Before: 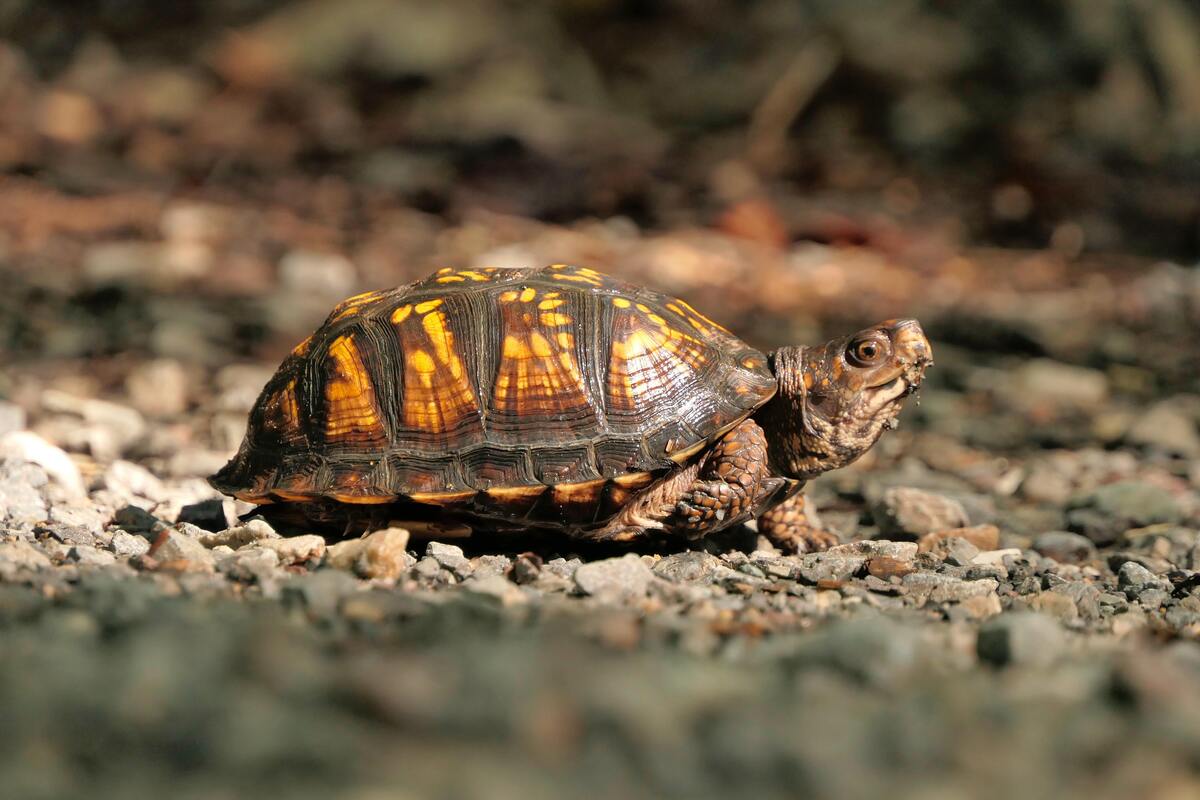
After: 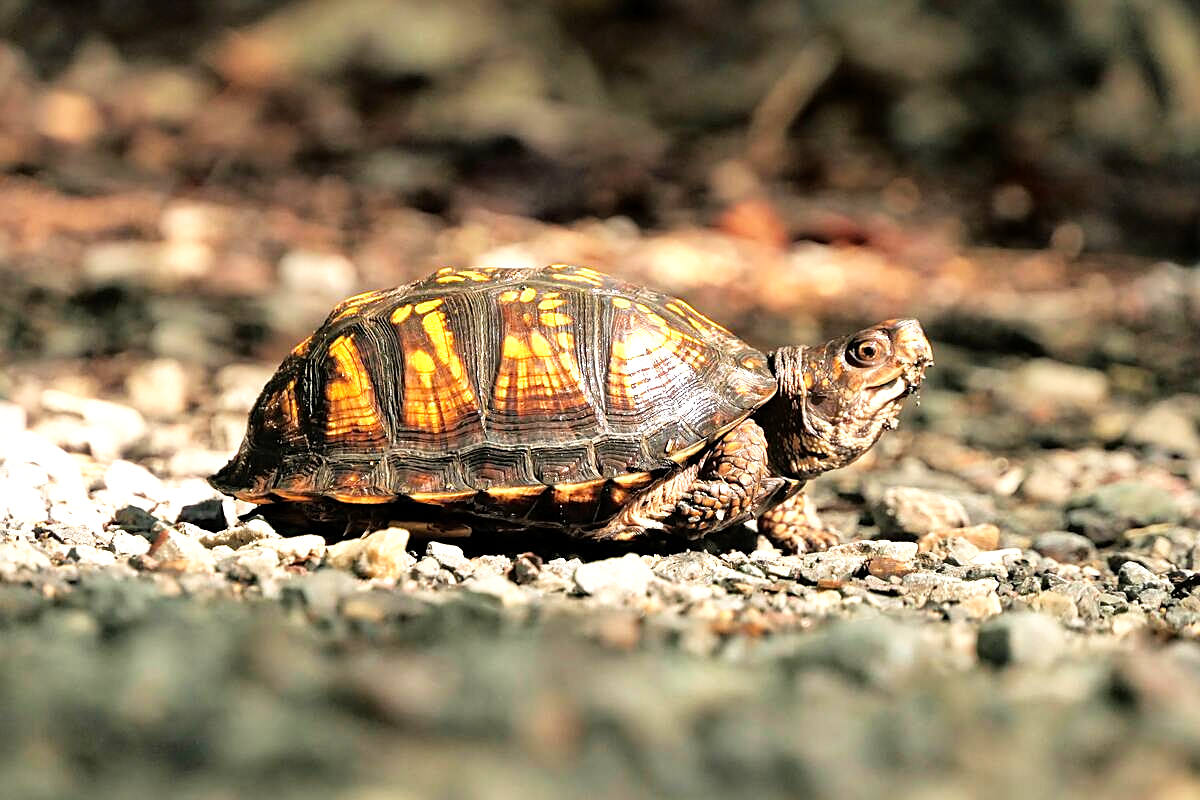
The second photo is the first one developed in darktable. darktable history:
local contrast: mode bilateral grid, contrast 19, coarseness 49, detail 119%, midtone range 0.2
sharpen: on, module defaults
tone equalizer: -8 EV -0.743 EV, -7 EV -0.692 EV, -6 EV -0.572 EV, -5 EV -0.4 EV, -3 EV 0.369 EV, -2 EV 0.6 EV, -1 EV 0.675 EV, +0 EV 0.778 EV
base curve: curves: ch0 [(0, 0) (0.688, 0.865) (1, 1)], preserve colors none
